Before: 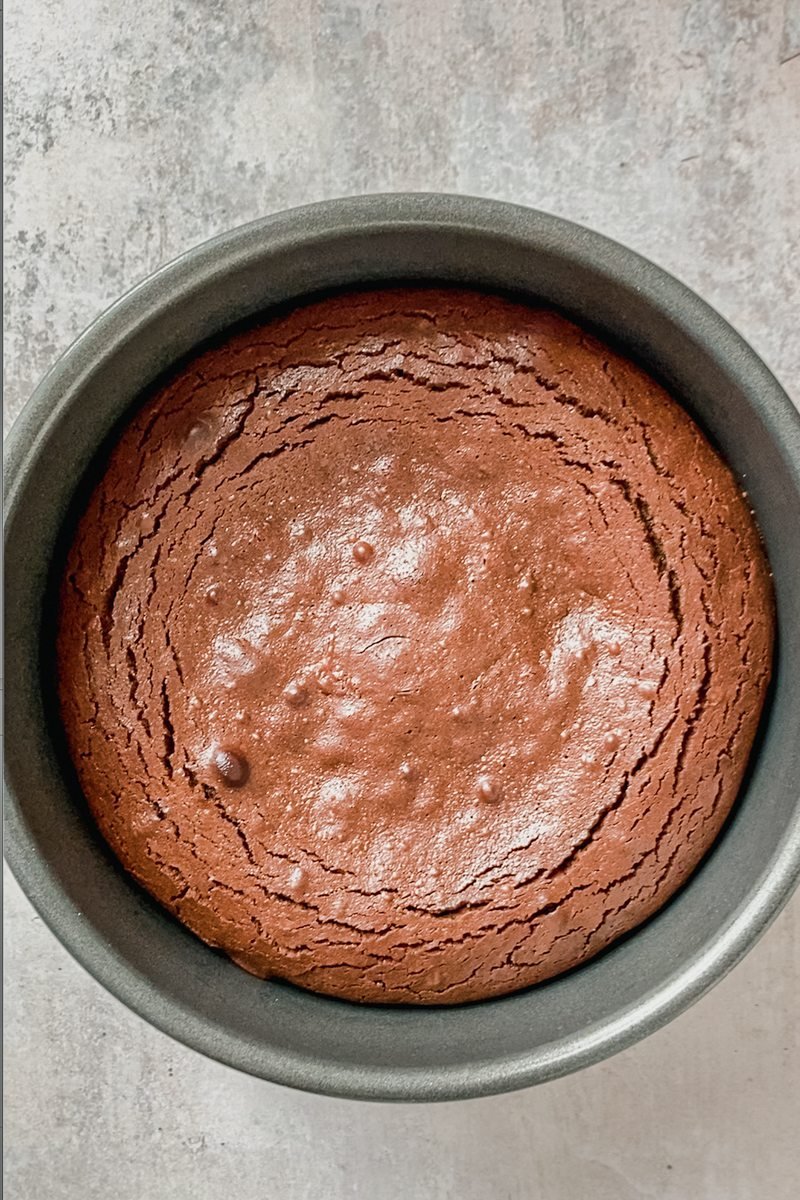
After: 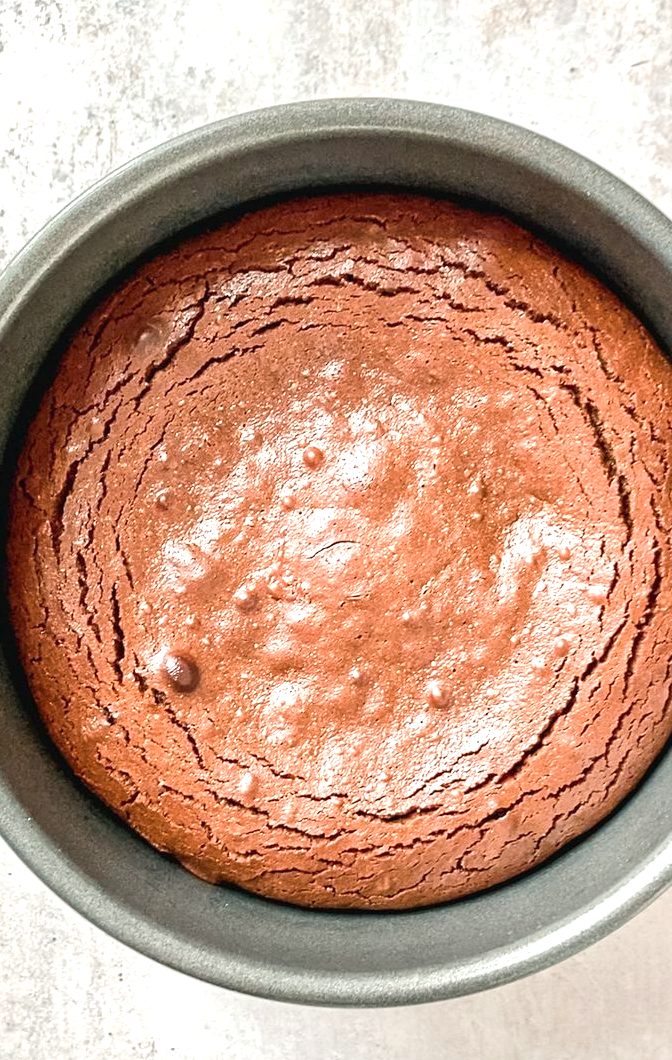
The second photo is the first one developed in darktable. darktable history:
exposure: black level correction 0, exposure 0.892 EV, compensate exposure bias true, compensate highlight preservation false
crop: left 6.36%, top 7.98%, right 9.532%, bottom 3.663%
